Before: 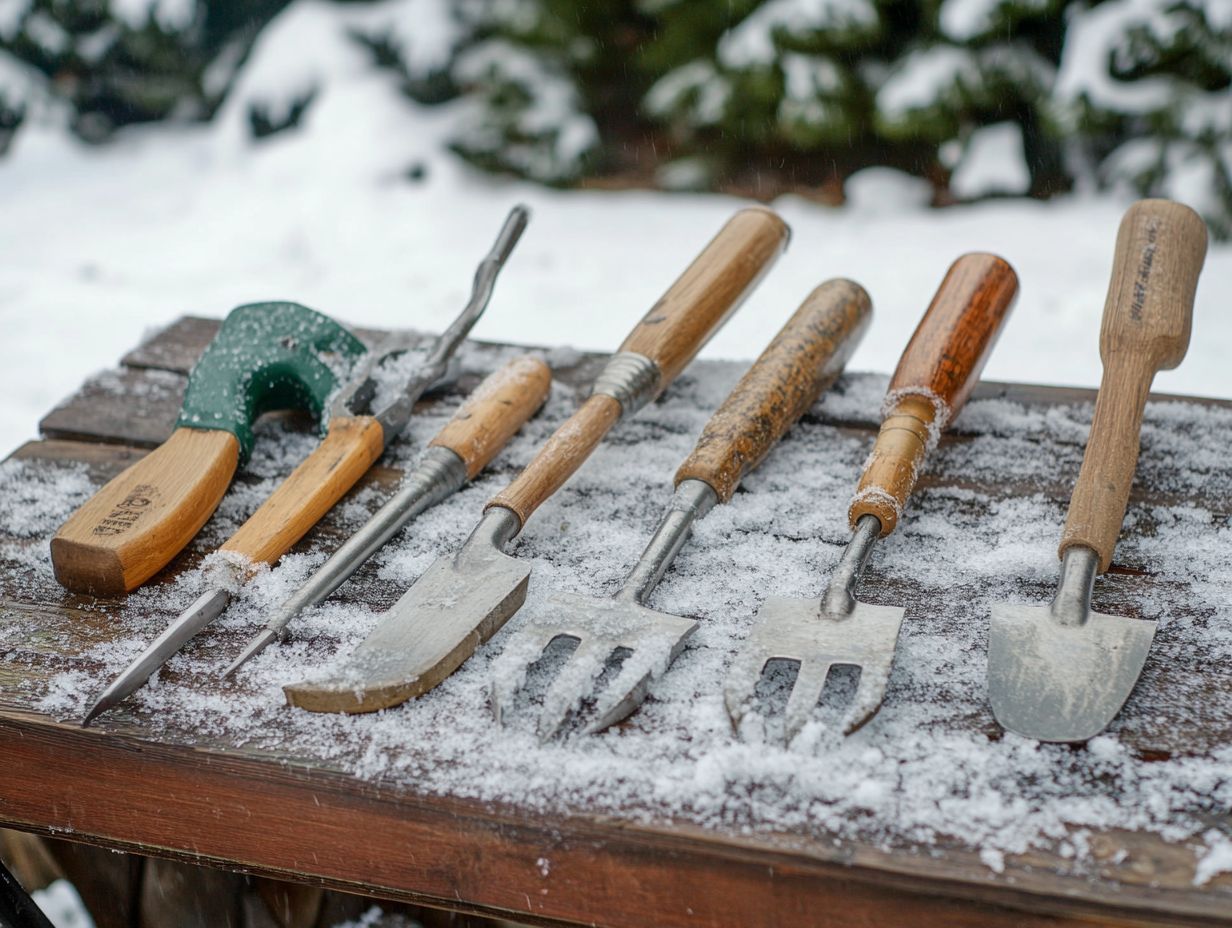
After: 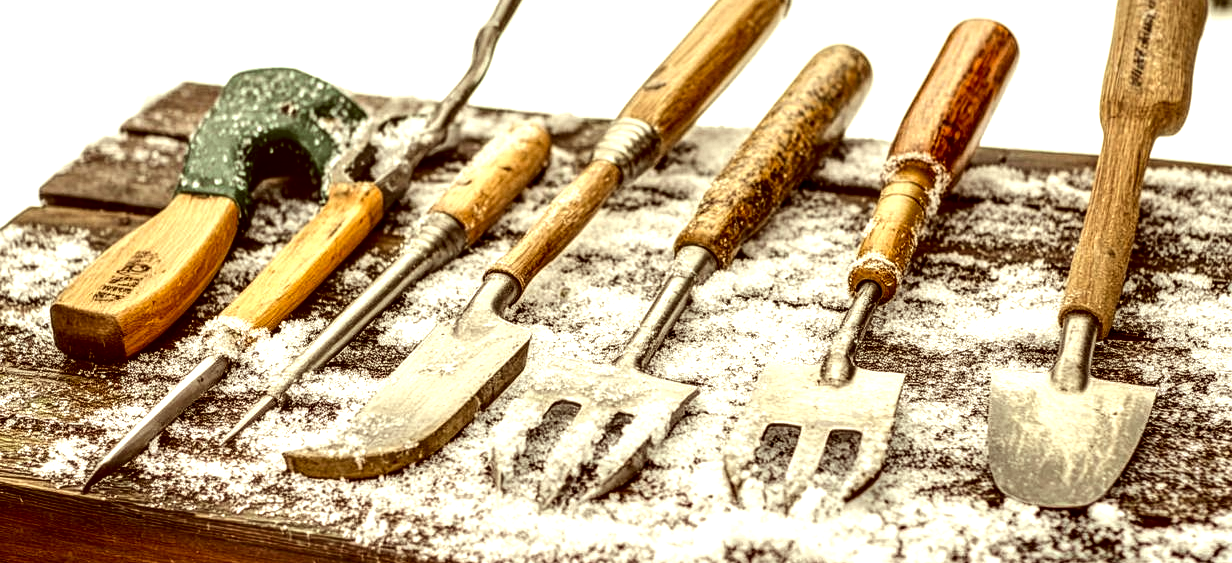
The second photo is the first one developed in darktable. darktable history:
local contrast: highlights 65%, shadows 54%, detail 169%, midtone range 0.514
color correction: highlights a* 1.12, highlights b* 24.26, shadows a* 15.58, shadows b* 24.26
crop and rotate: top 25.357%, bottom 13.942%
tone equalizer: -8 EV -1.08 EV, -7 EV -1.01 EV, -6 EV -0.867 EV, -5 EV -0.578 EV, -3 EV 0.578 EV, -2 EV 0.867 EV, -1 EV 1.01 EV, +0 EV 1.08 EV, edges refinement/feathering 500, mask exposure compensation -1.57 EV, preserve details no
